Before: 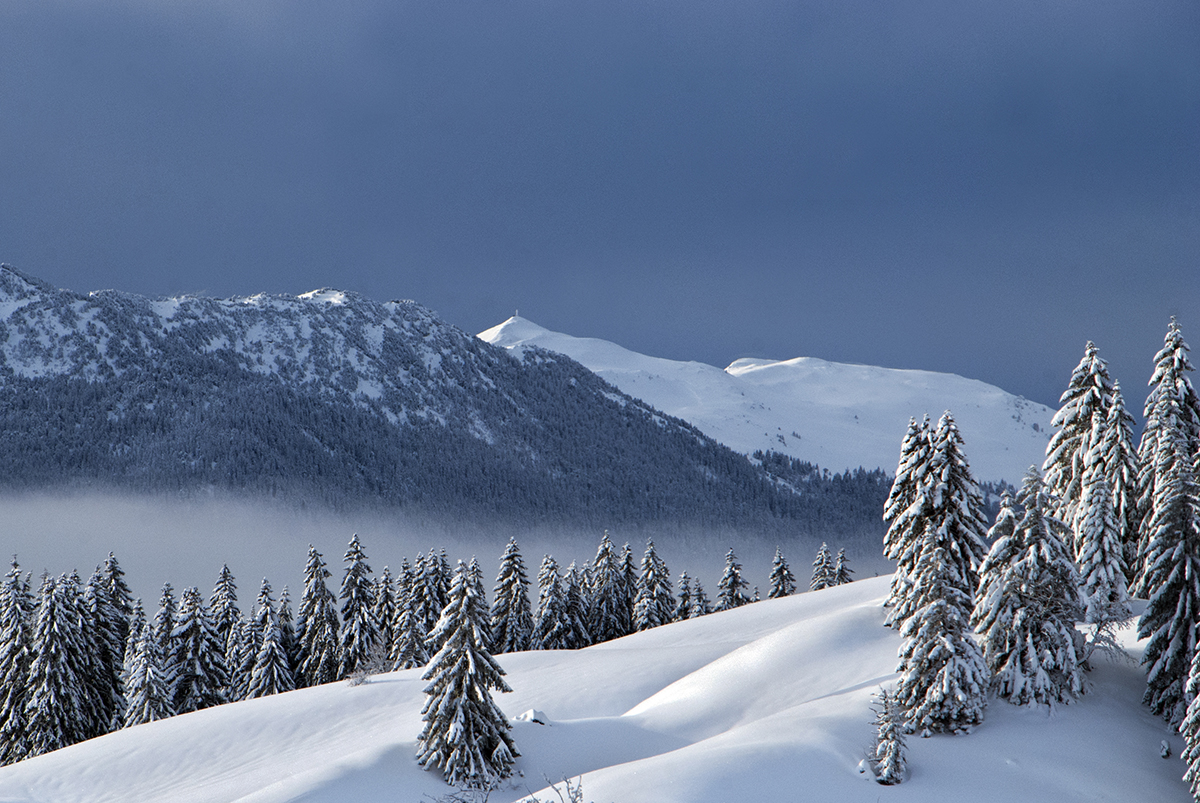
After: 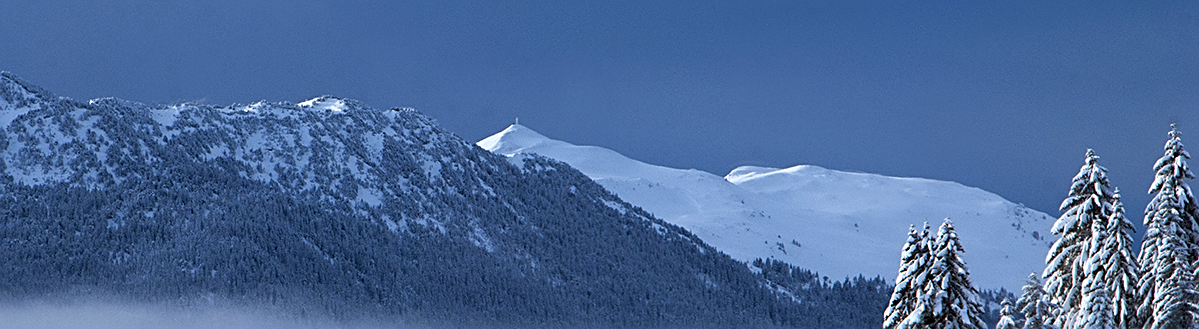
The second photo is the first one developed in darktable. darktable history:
sharpen: on, module defaults
color calibration: output R [1.003, 0.027, -0.041, 0], output G [-0.018, 1.043, -0.038, 0], output B [0.071, -0.086, 1.017, 0], x 0.37, y 0.377, temperature 4300.64 K
crop and rotate: top 24.109%, bottom 34.918%
